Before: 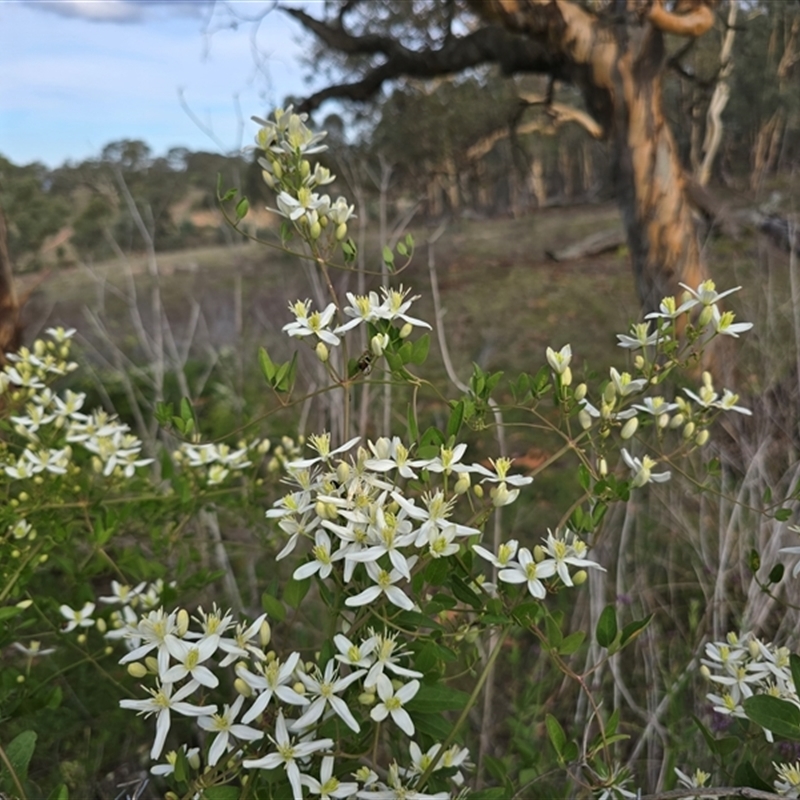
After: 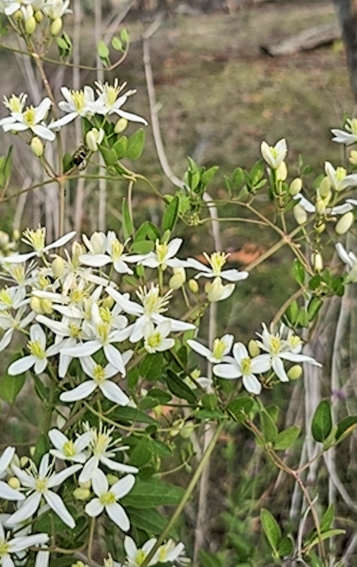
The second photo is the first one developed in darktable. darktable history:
filmic rgb: black relative exposure -7.65 EV, white relative exposure 4.56 EV, threshold 3.04 EV, hardness 3.61, contrast 1.246, enable highlight reconstruction true
sharpen: on, module defaults
crop: left 35.628%, top 25.729%, right 19.716%, bottom 3.358%
exposure: black level correction 0.001, exposure 1 EV, compensate exposure bias true, compensate highlight preservation false
levels: mode automatic, levels [0.016, 0.492, 0.969]
shadows and highlights: on, module defaults
local contrast: on, module defaults
